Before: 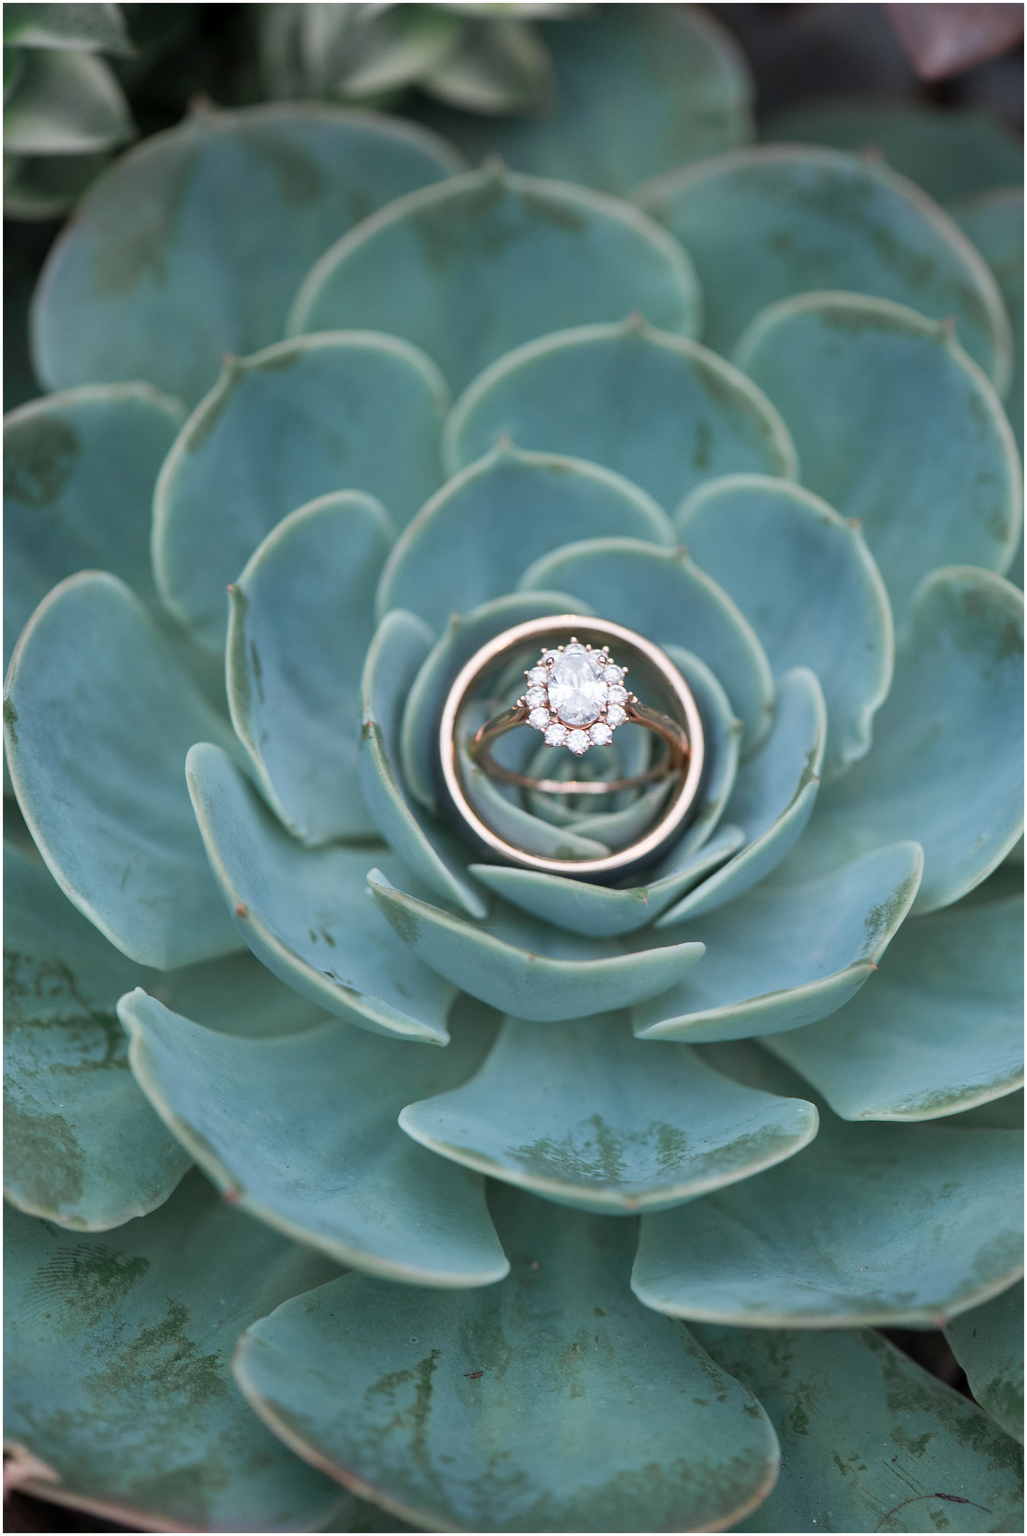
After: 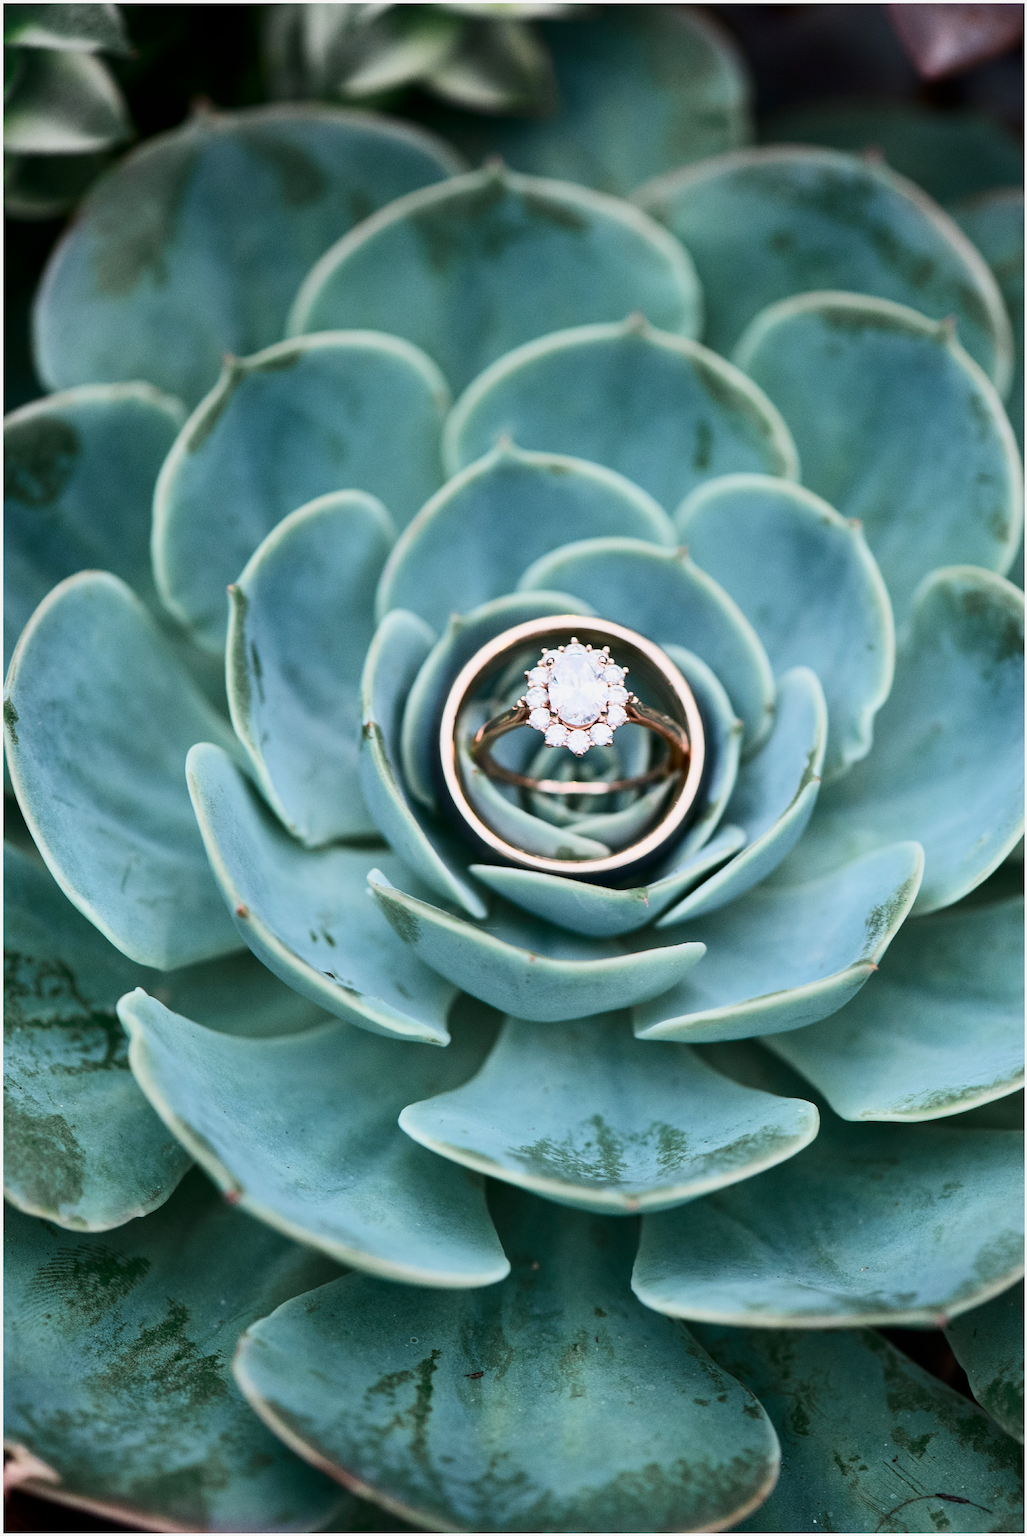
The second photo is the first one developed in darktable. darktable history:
filmic rgb: black relative exposure -8.02 EV, white relative exposure 4.02 EV, hardness 4.14
contrast brightness saturation: contrast 0.407, brightness 0.042, saturation 0.247
